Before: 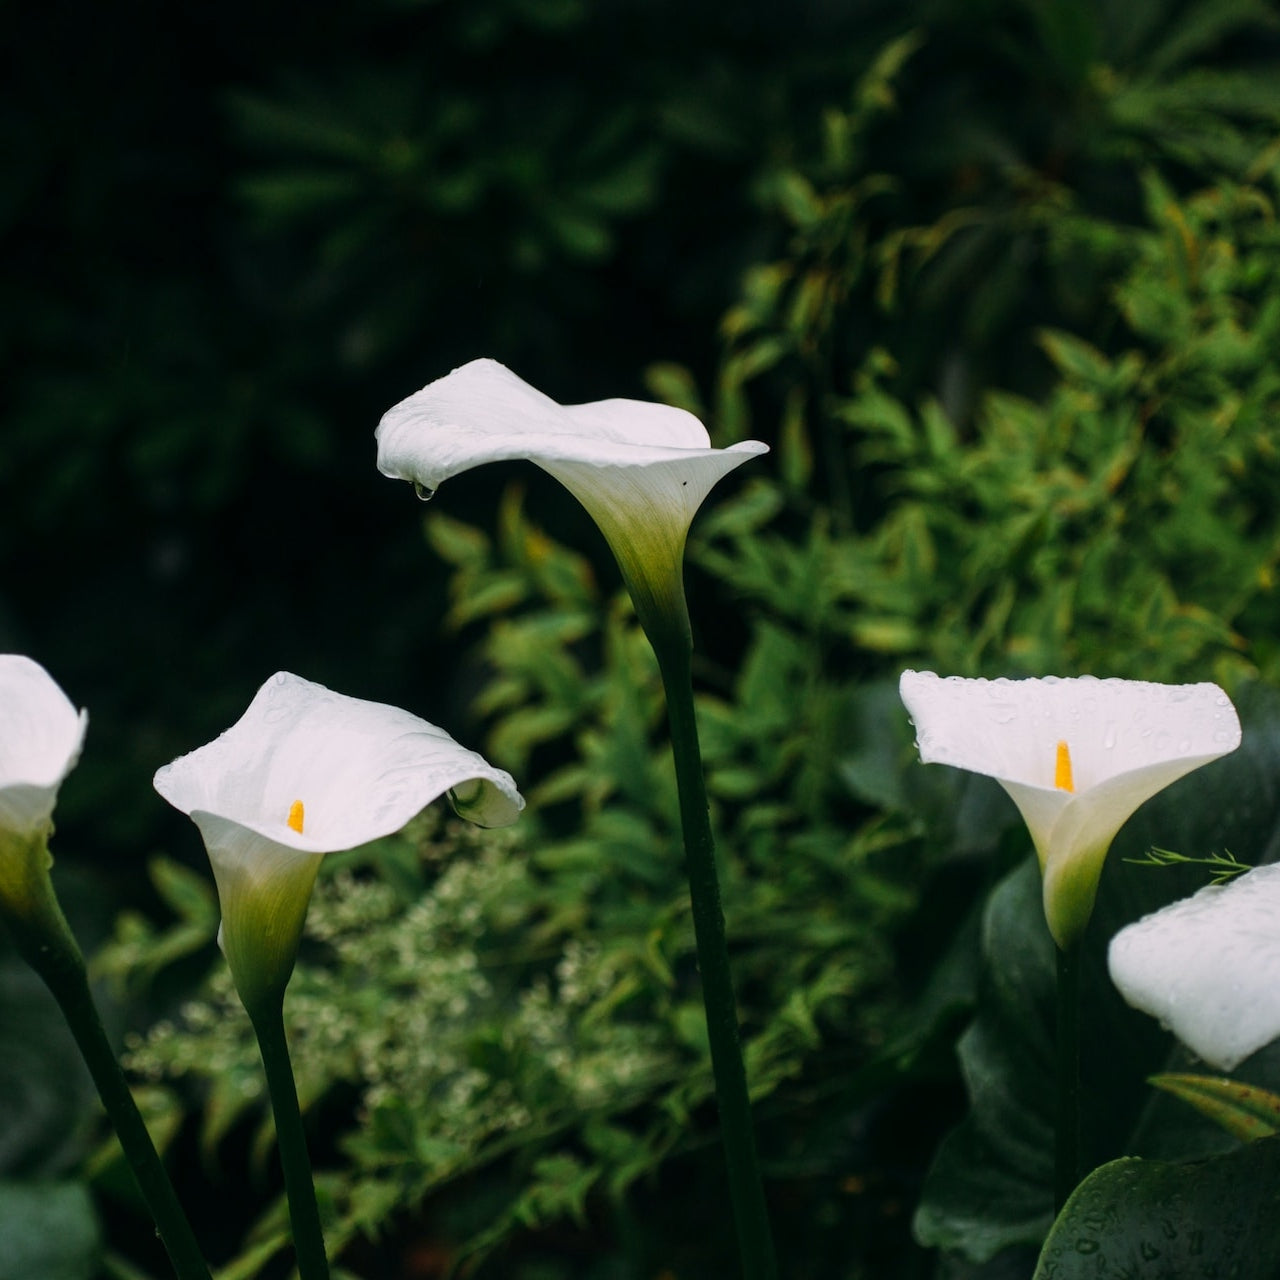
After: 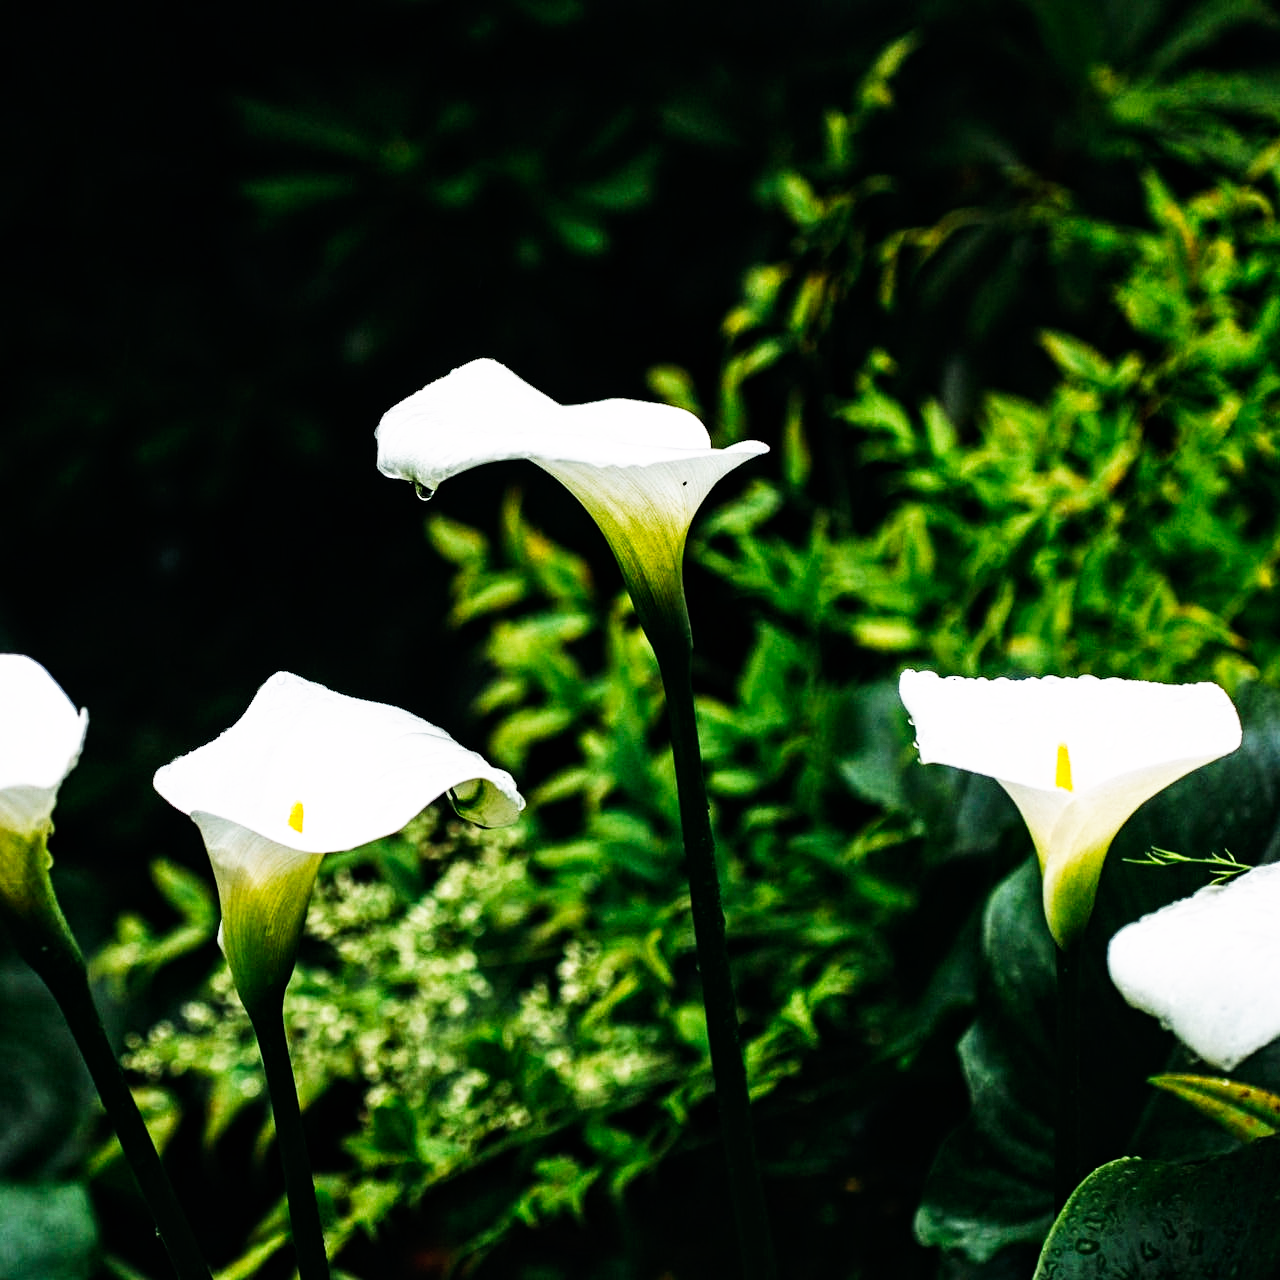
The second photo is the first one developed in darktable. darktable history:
contrast equalizer: octaves 7, y [[0.502, 0.517, 0.543, 0.576, 0.611, 0.631], [0.5 ×6], [0.5 ×6], [0 ×6], [0 ×6]]
color balance: contrast 10%
base curve: curves: ch0 [(0, 0) (0.007, 0.004) (0.027, 0.03) (0.046, 0.07) (0.207, 0.54) (0.442, 0.872) (0.673, 0.972) (1, 1)], preserve colors none
